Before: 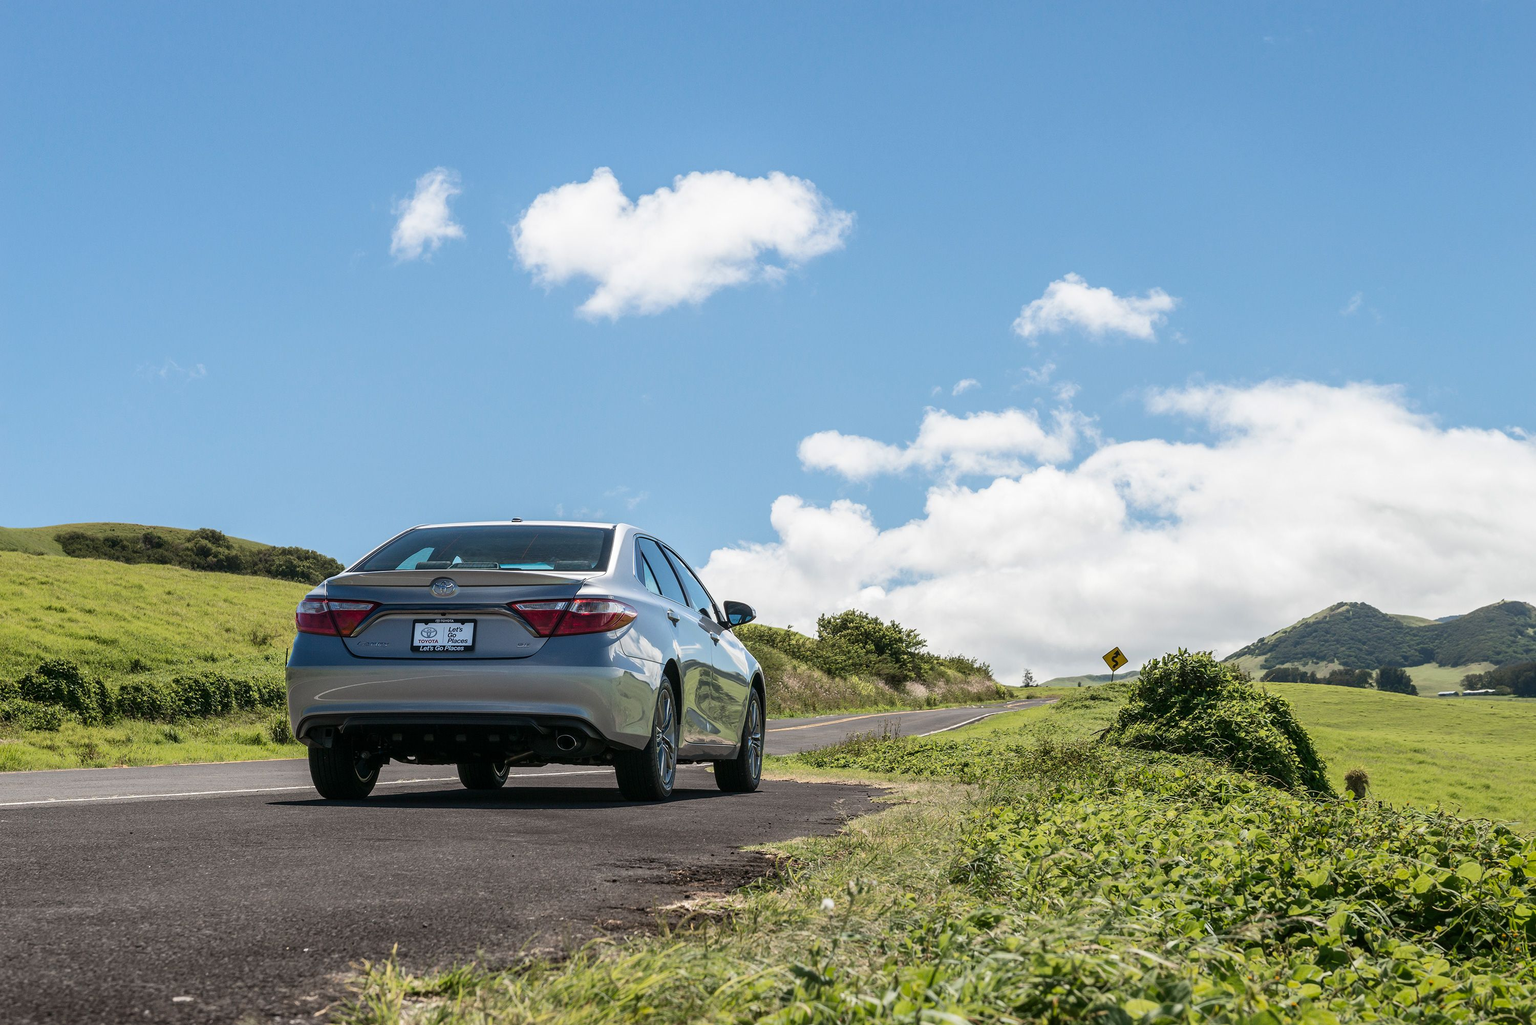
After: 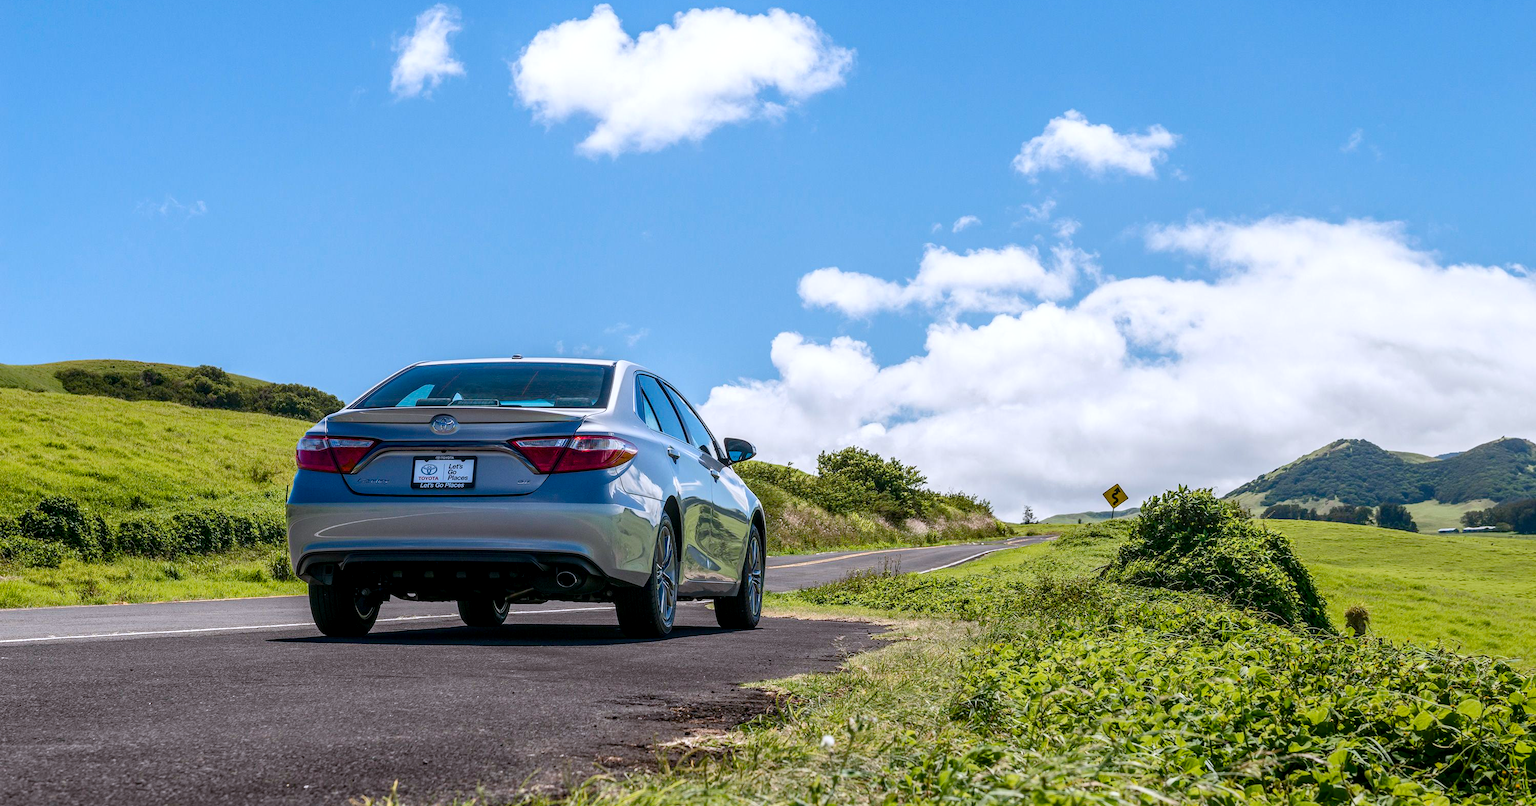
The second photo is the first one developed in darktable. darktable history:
crop and rotate: top 15.997%, bottom 5.309%
color calibration: illuminant as shot in camera, x 0.358, y 0.373, temperature 4628.91 K
local contrast: on, module defaults
color balance rgb: perceptual saturation grading › global saturation 34.609%, perceptual saturation grading › highlights -24.71%, perceptual saturation grading › shadows 49.75%, global vibrance 14.63%
